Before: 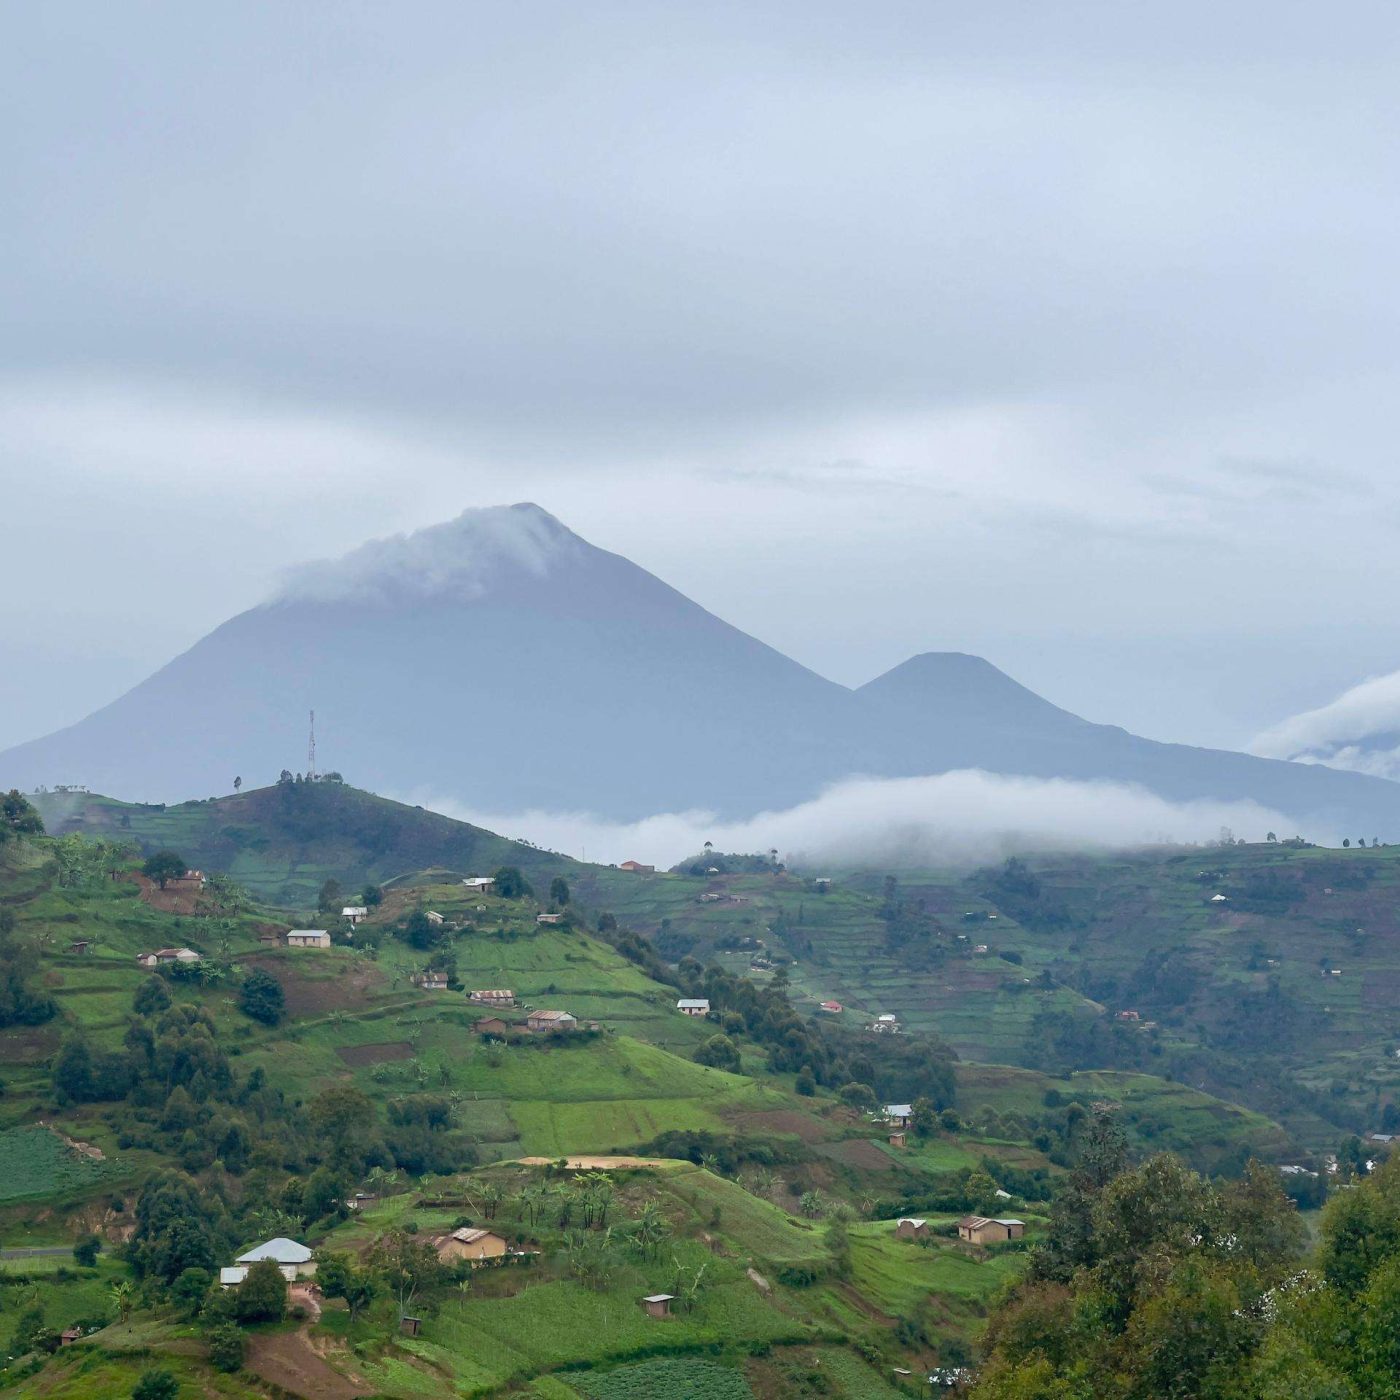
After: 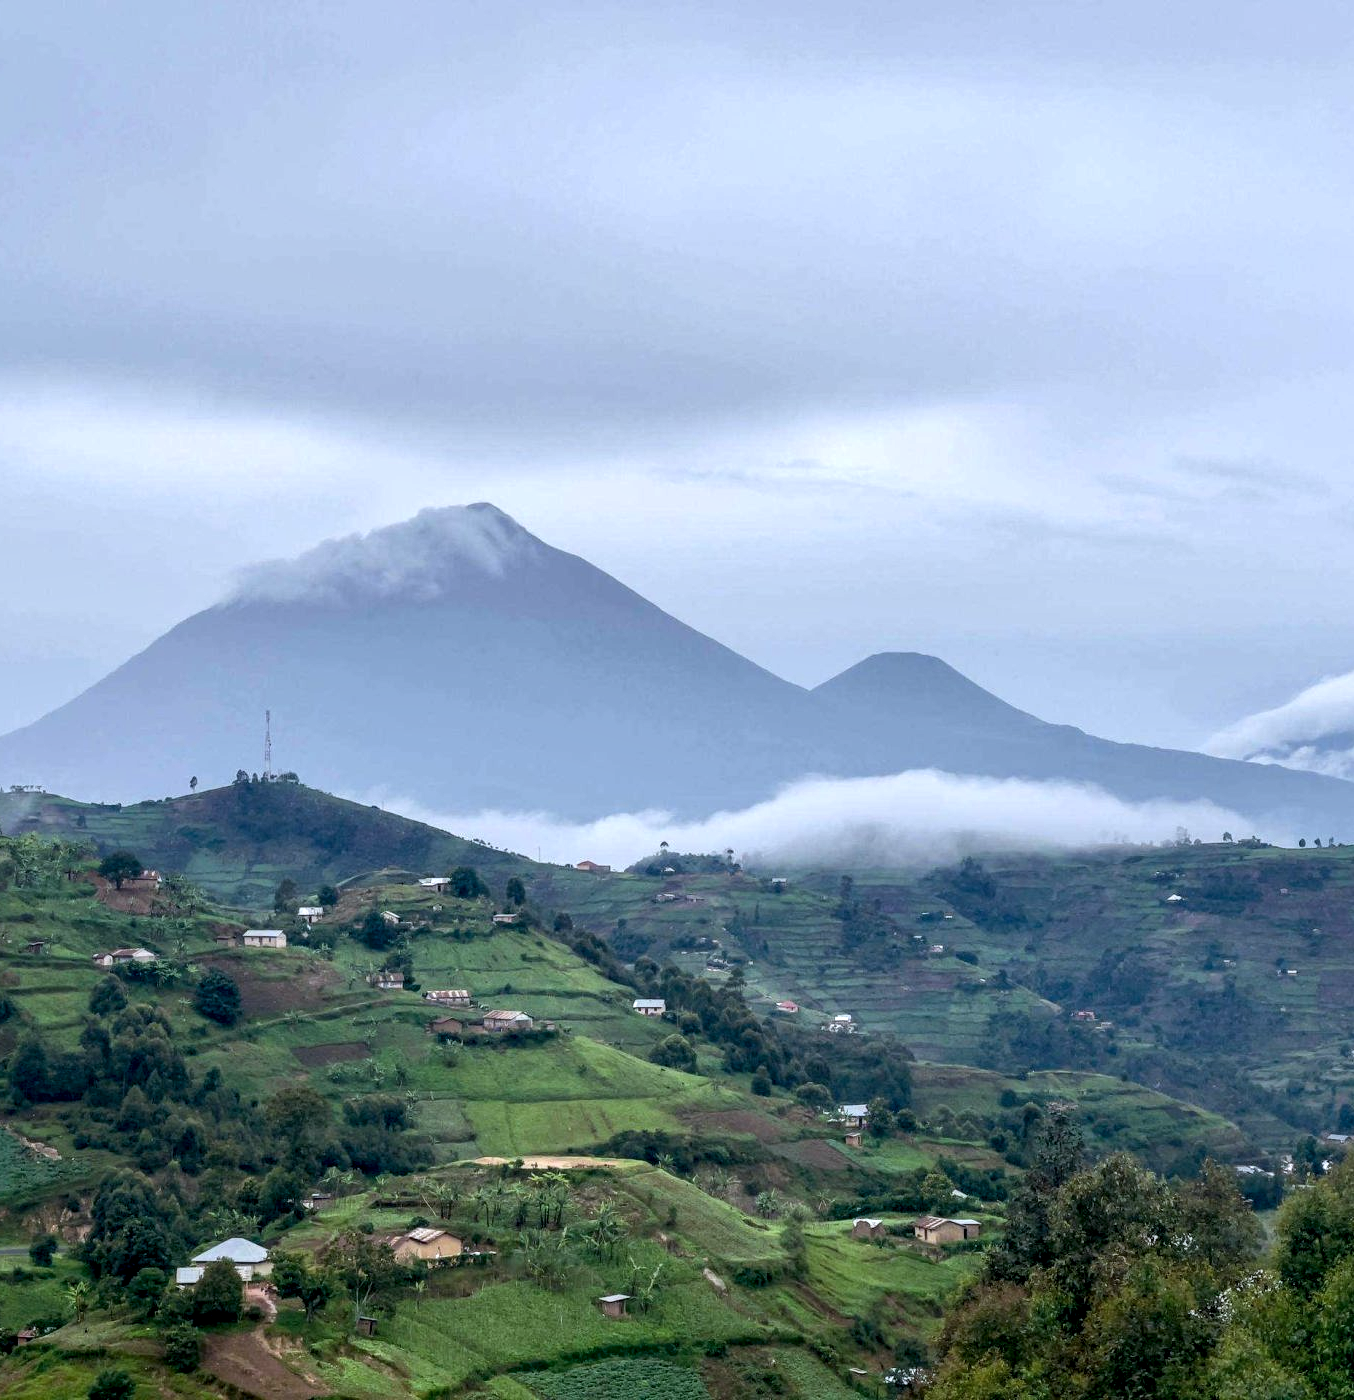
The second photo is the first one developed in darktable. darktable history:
crop and rotate: left 3.238%
color calibration: illuminant as shot in camera, x 0.358, y 0.373, temperature 4628.91 K
local contrast: highlights 20%, shadows 70%, detail 170%
